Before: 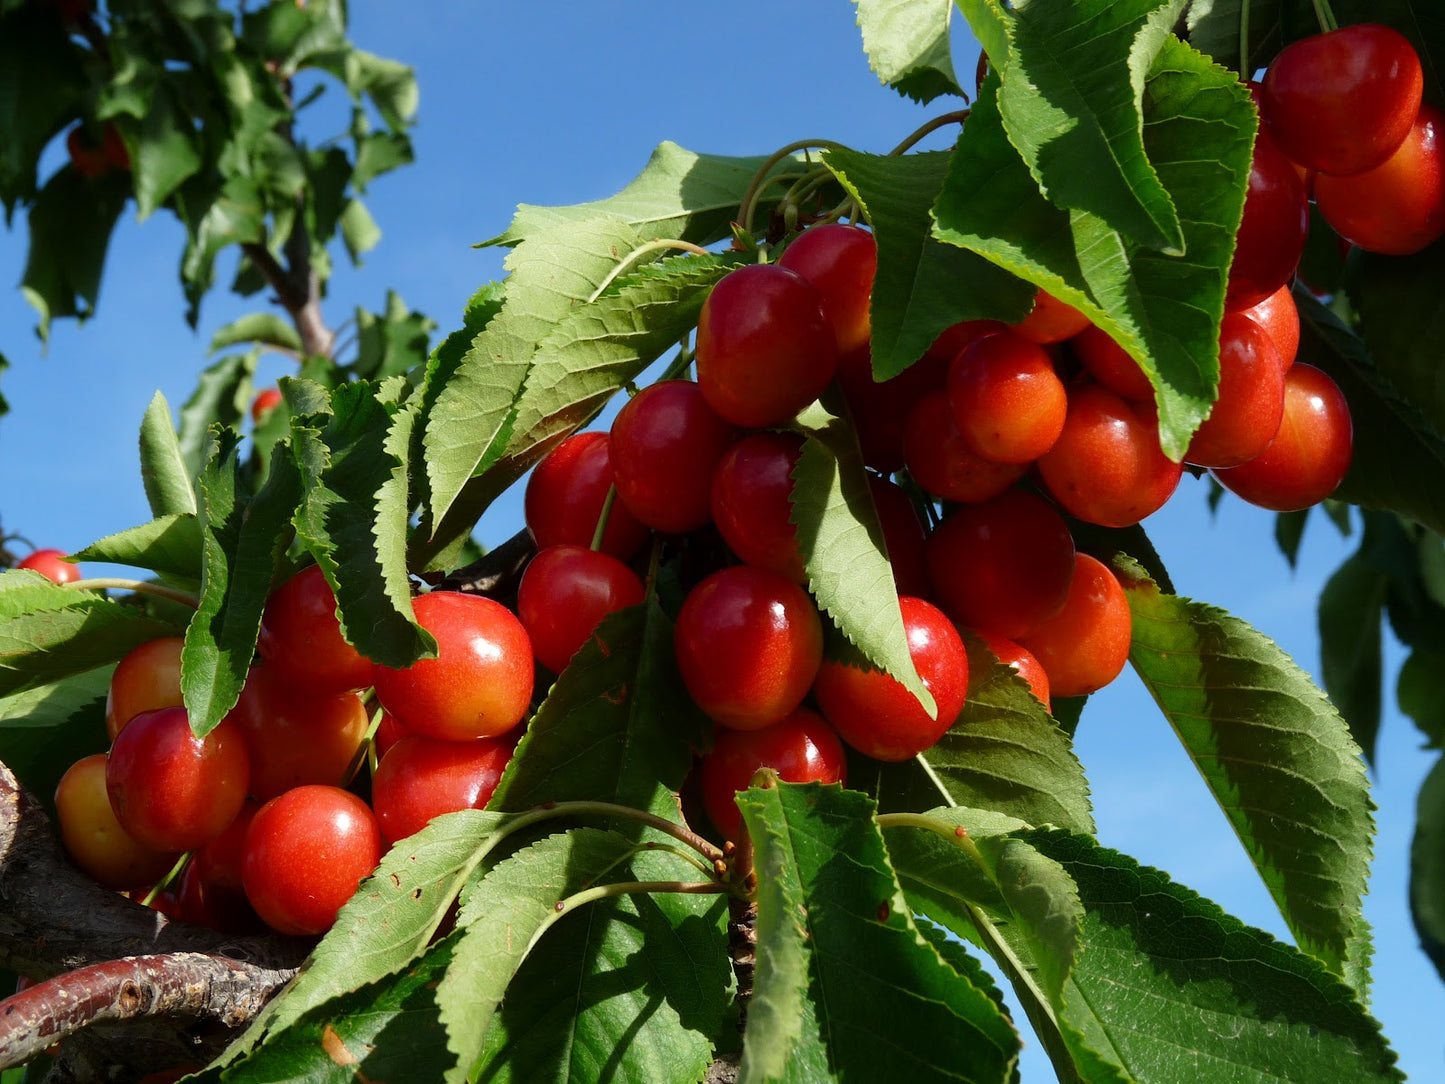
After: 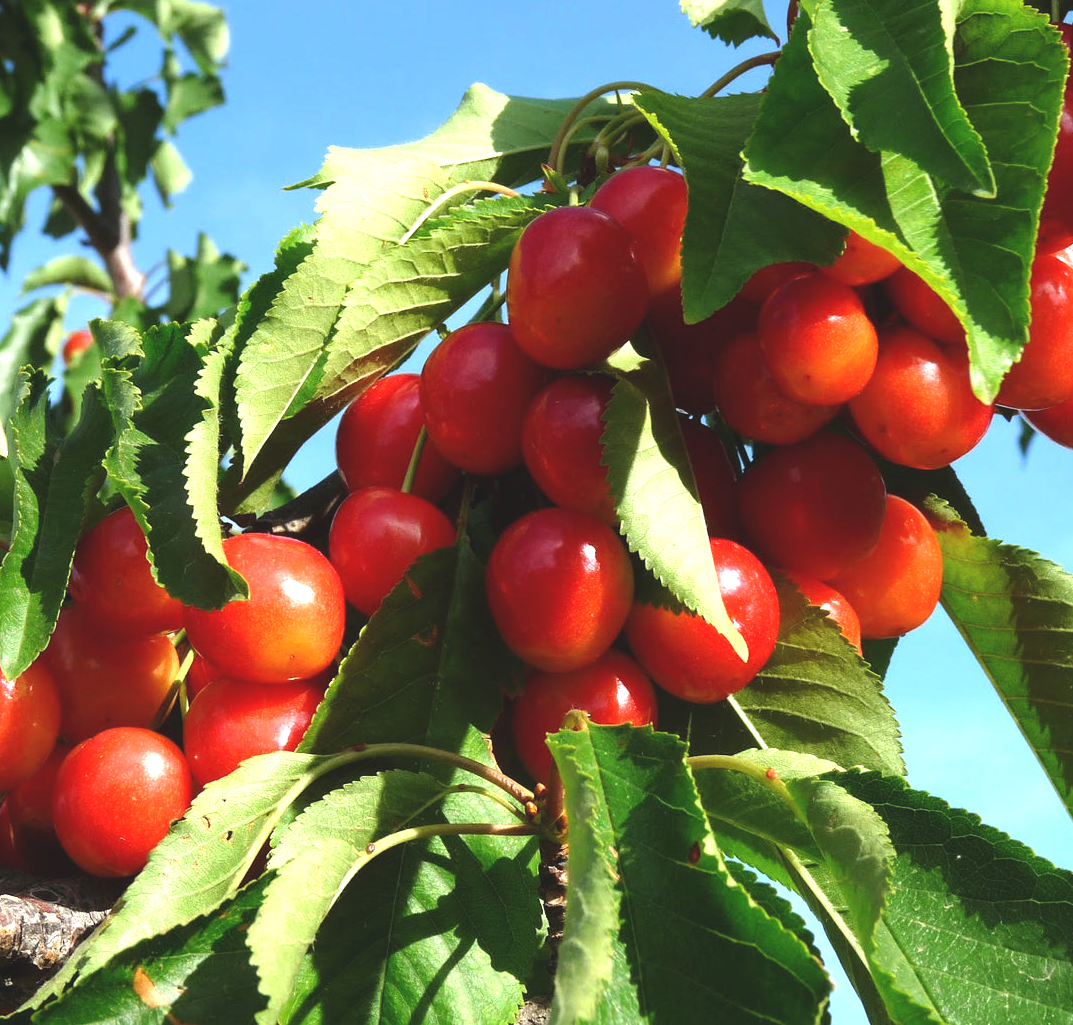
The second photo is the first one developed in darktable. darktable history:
crop and rotate: left 13.112%, top 5.356%, right 12.604%
exposure: black level correction -0.006, exposure 1 EV, compensate highlight preservation false
